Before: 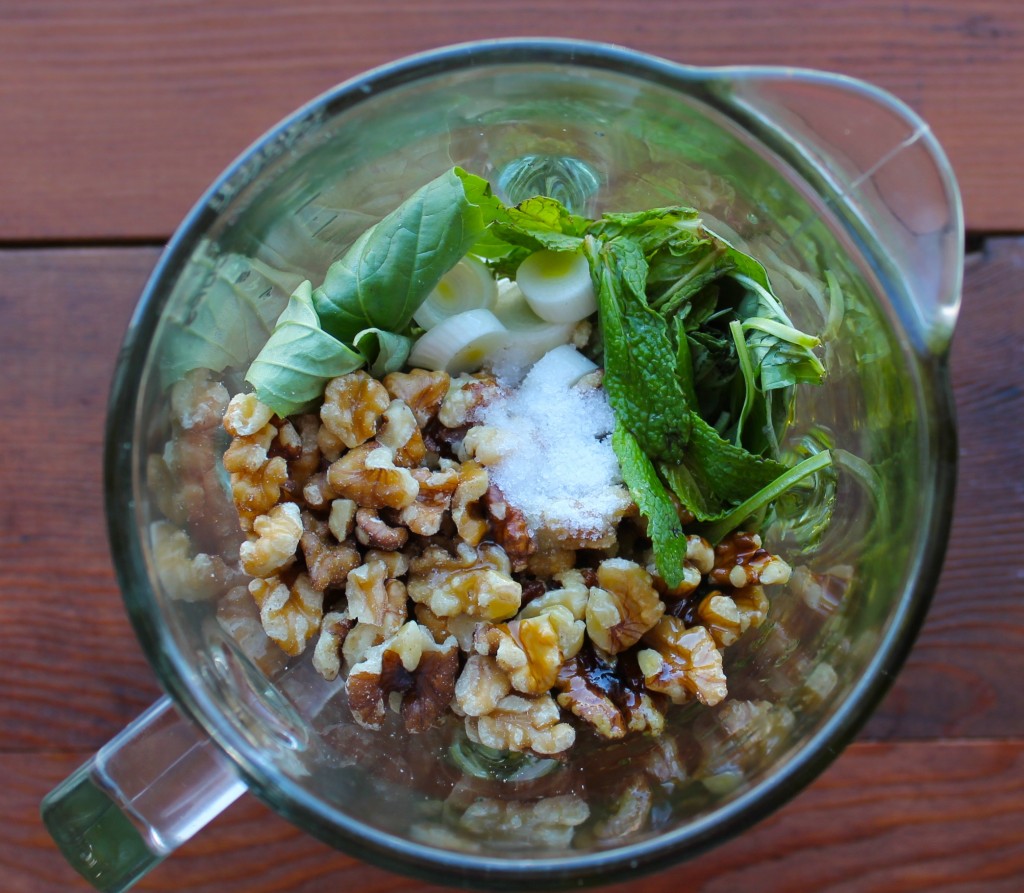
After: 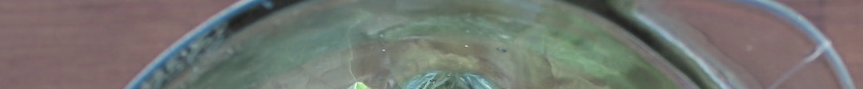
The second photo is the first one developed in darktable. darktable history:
crop and rotate: left 9.644%, top 9.491%, right 6.021%, bottom 80.509%
color zones: curves: ch0 [(0.25, 0.667) (0.758, 0.368)]; ch1 [(0.215, 0.245) (0.761, 0.373)]; ch2 [(0.247, 0.554) (0.761, 0.436)]
